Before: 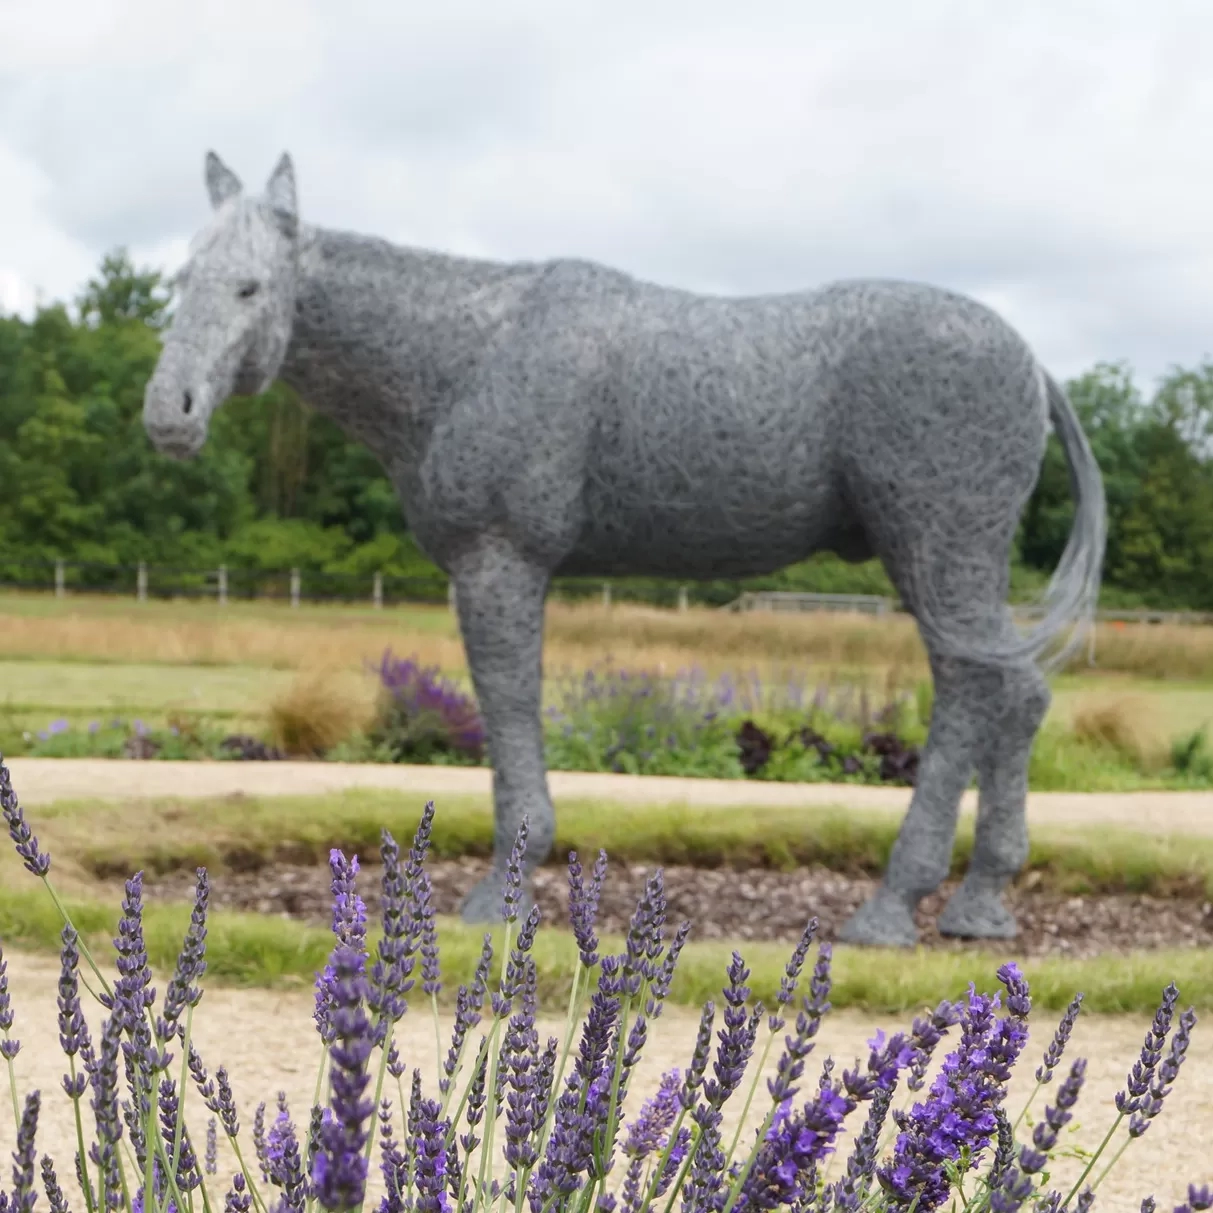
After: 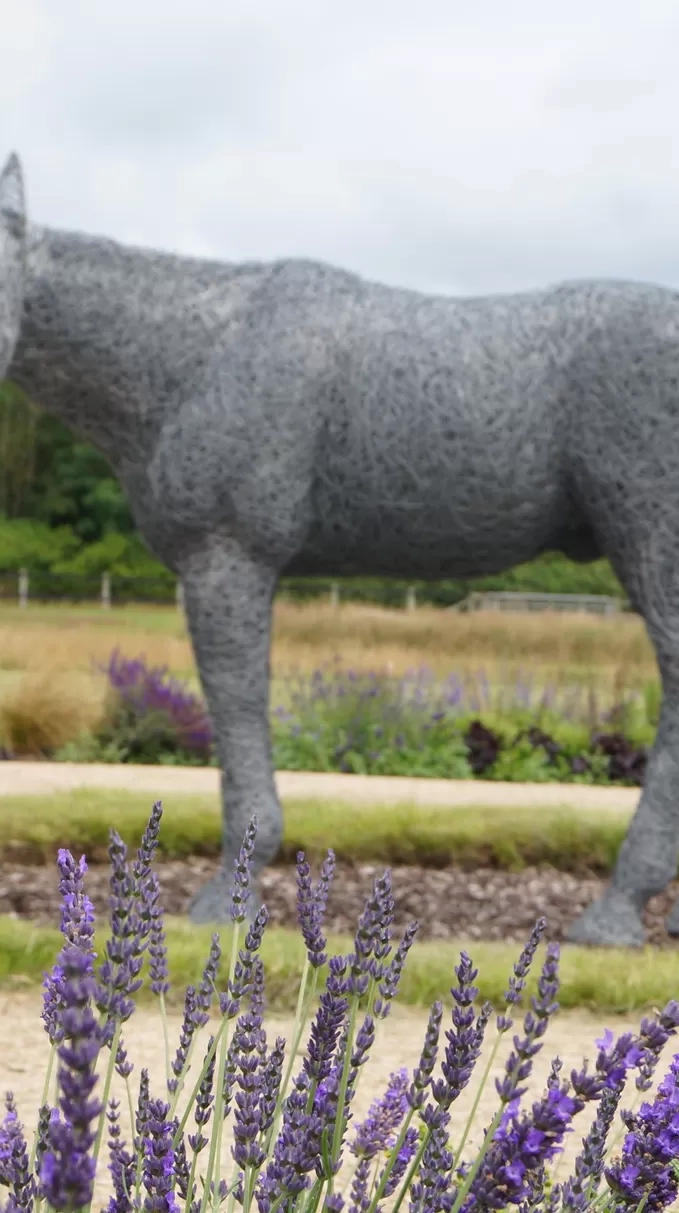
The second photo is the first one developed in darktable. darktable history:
crop and rotate: left 22.48%, right 21.511%
